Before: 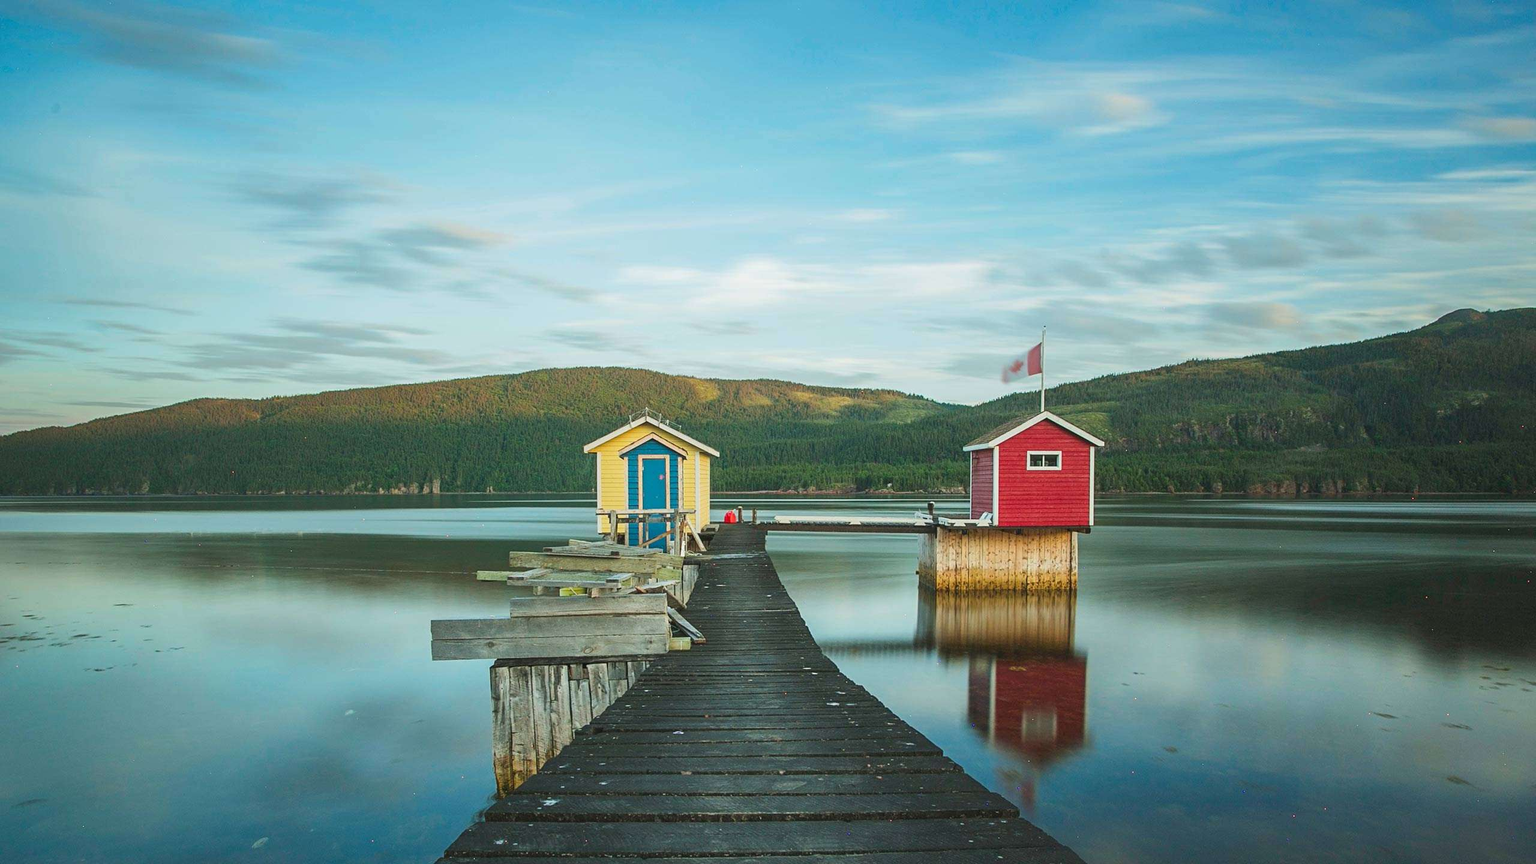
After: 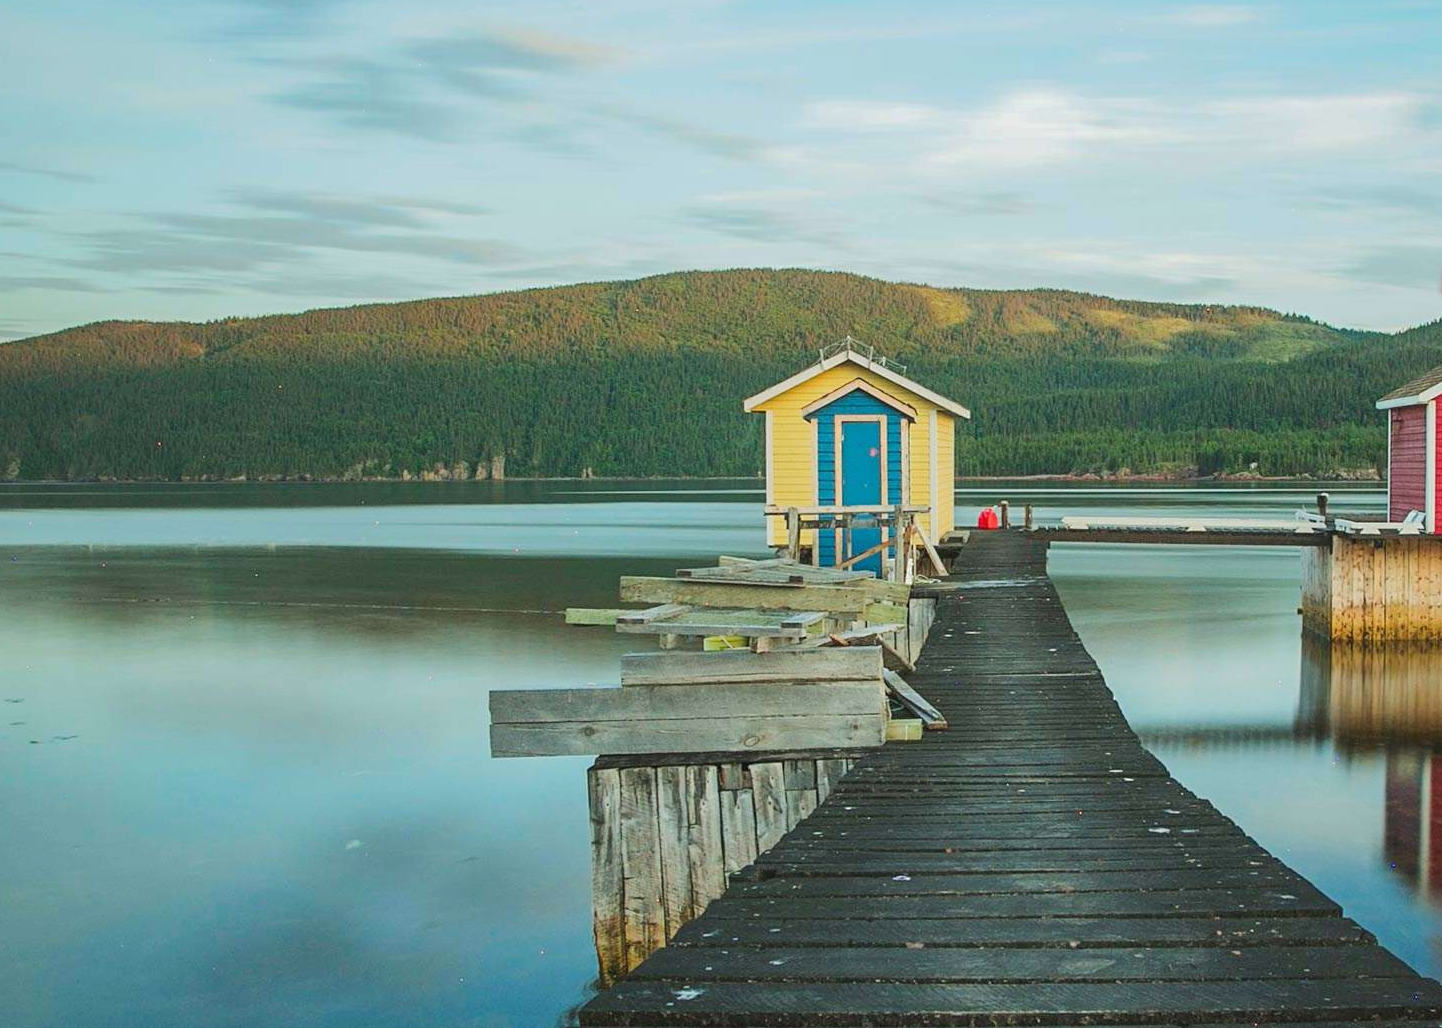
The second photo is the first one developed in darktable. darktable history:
base curve: curves: ch0 [(0, 0) (0.235, 0.266) (0.503, 0.496) (0.786, 0.72) (1, 1)]
crop: left 8.966%, top 23.852%, right 34.699%, bottom 4.703%
